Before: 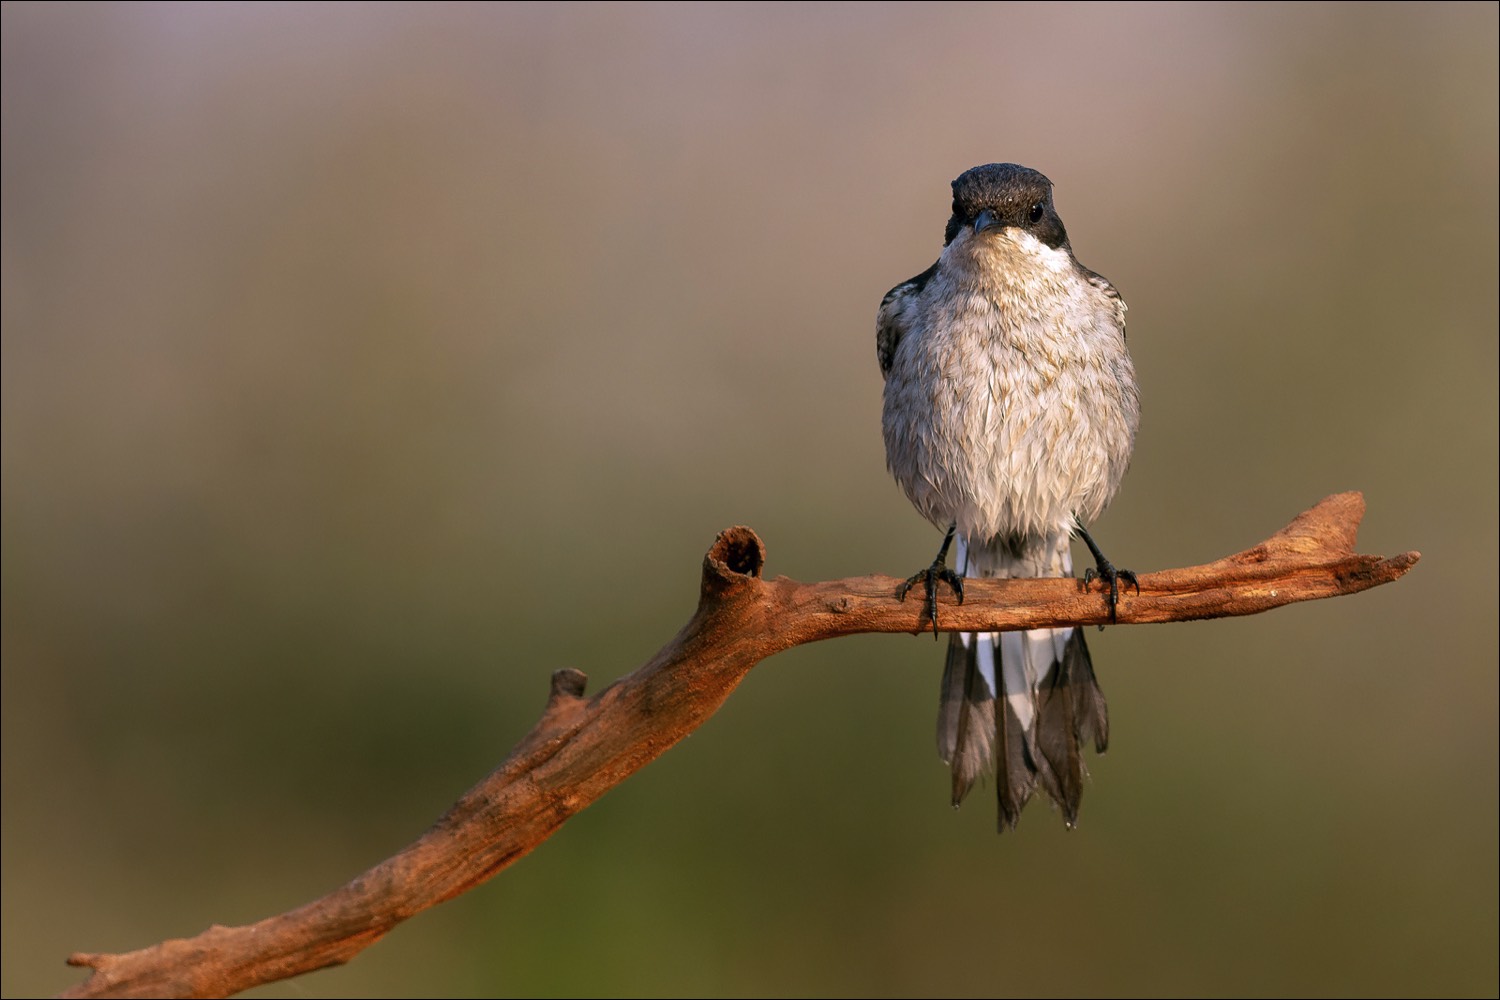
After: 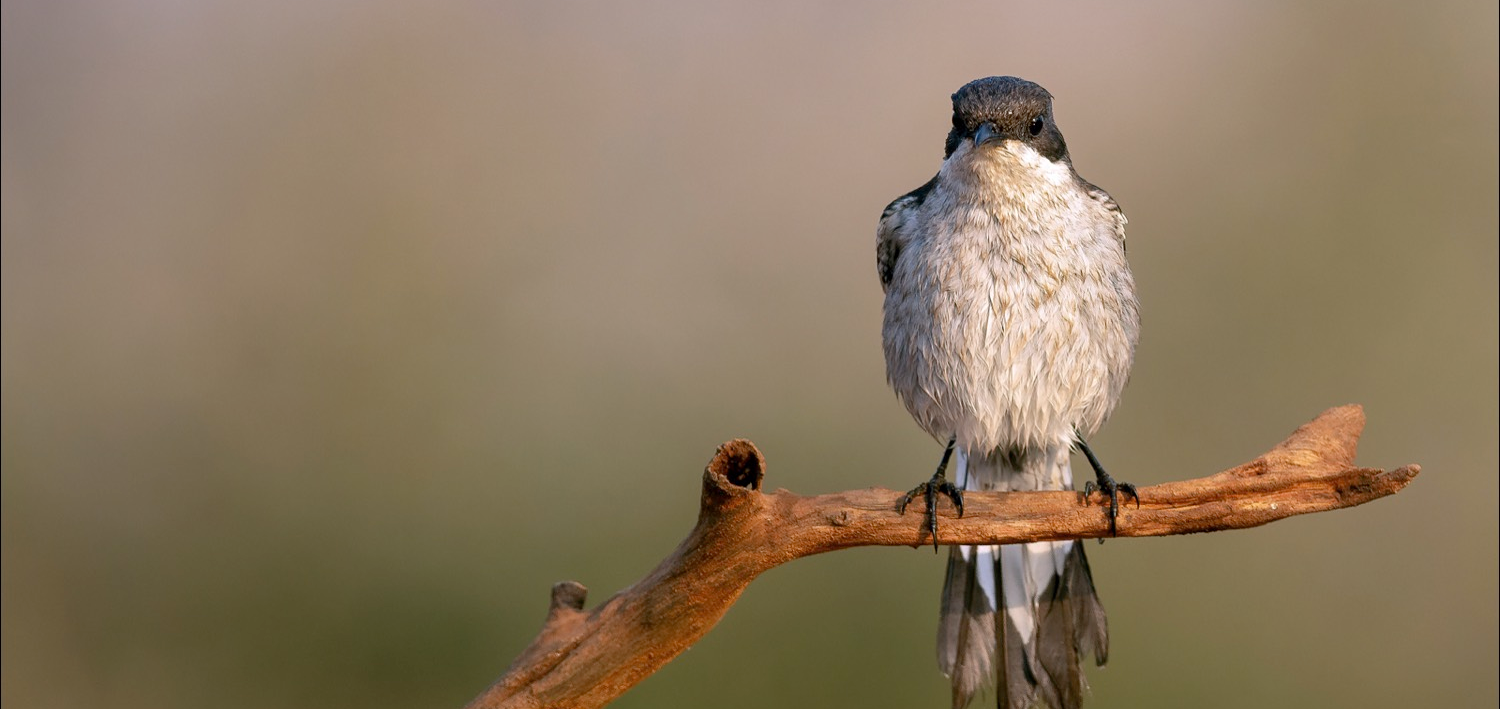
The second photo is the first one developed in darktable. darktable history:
crop and rotate: top 8.742%, bottom 20.277%
